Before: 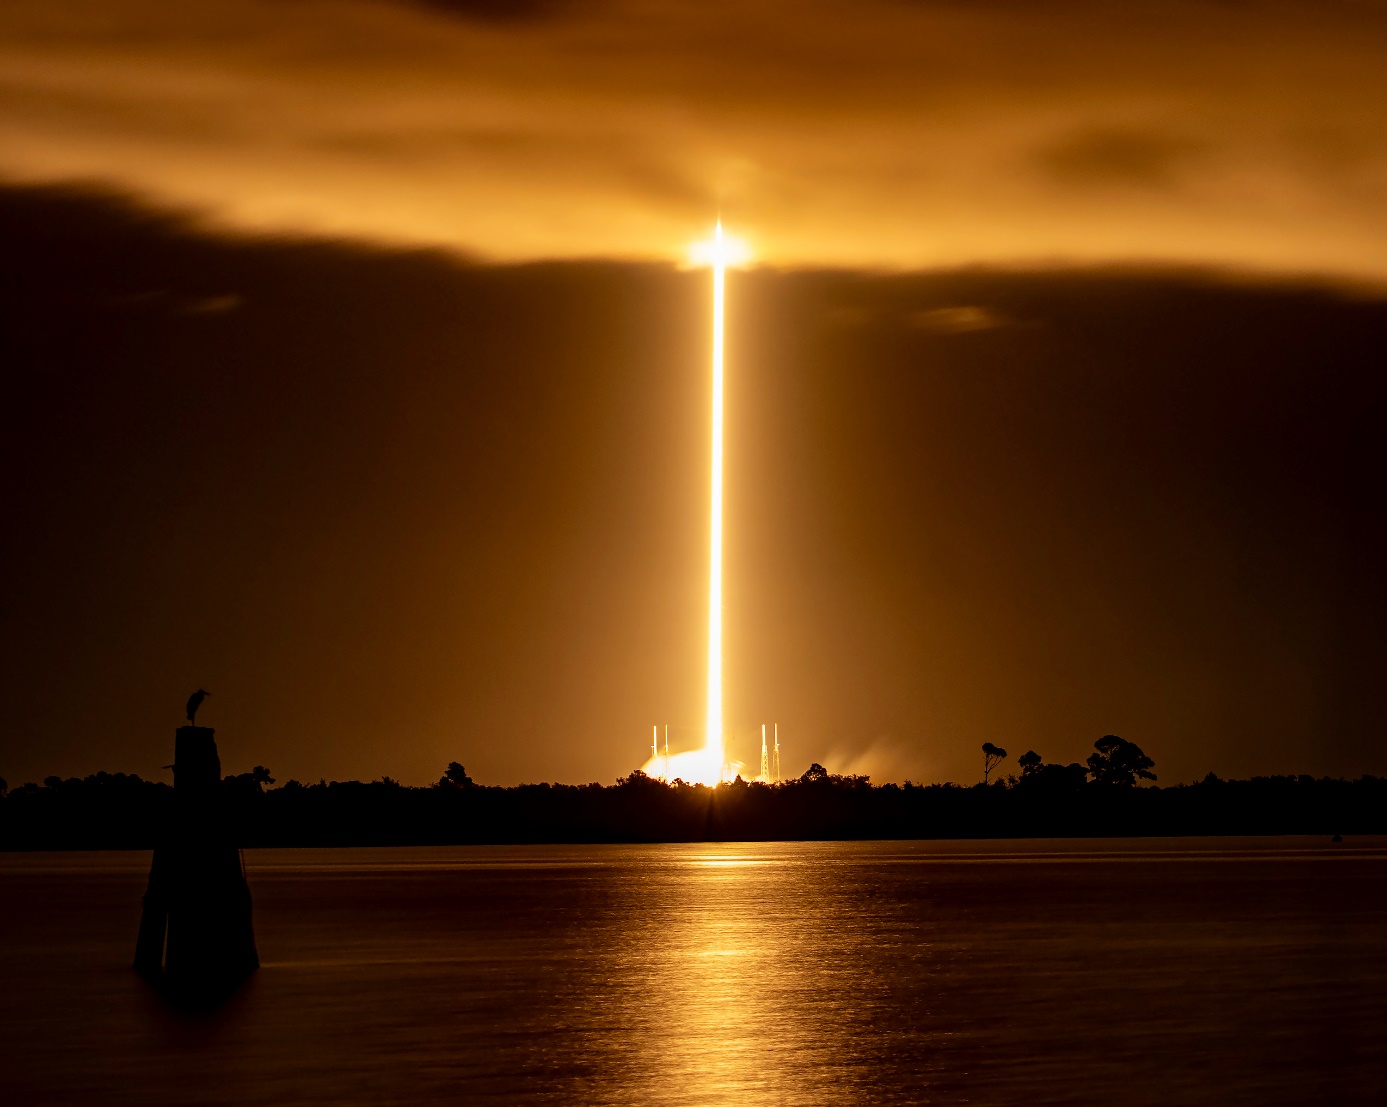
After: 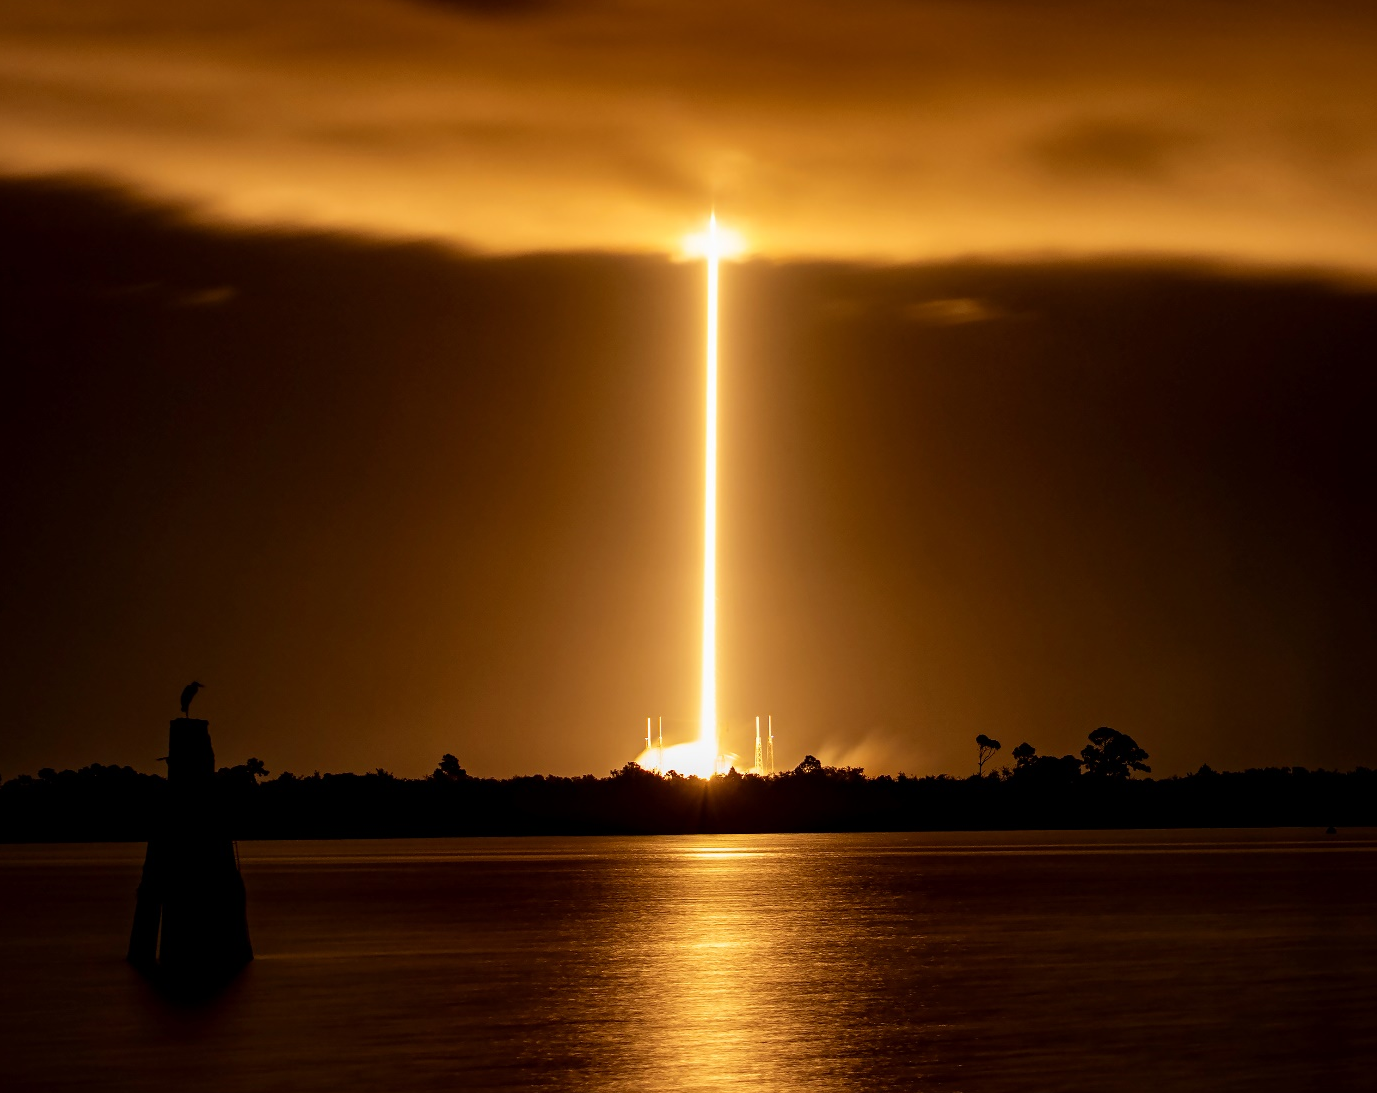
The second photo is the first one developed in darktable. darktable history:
crop: left 0.494%, top 0.742%, right 0.185%, bottom 0.432%
